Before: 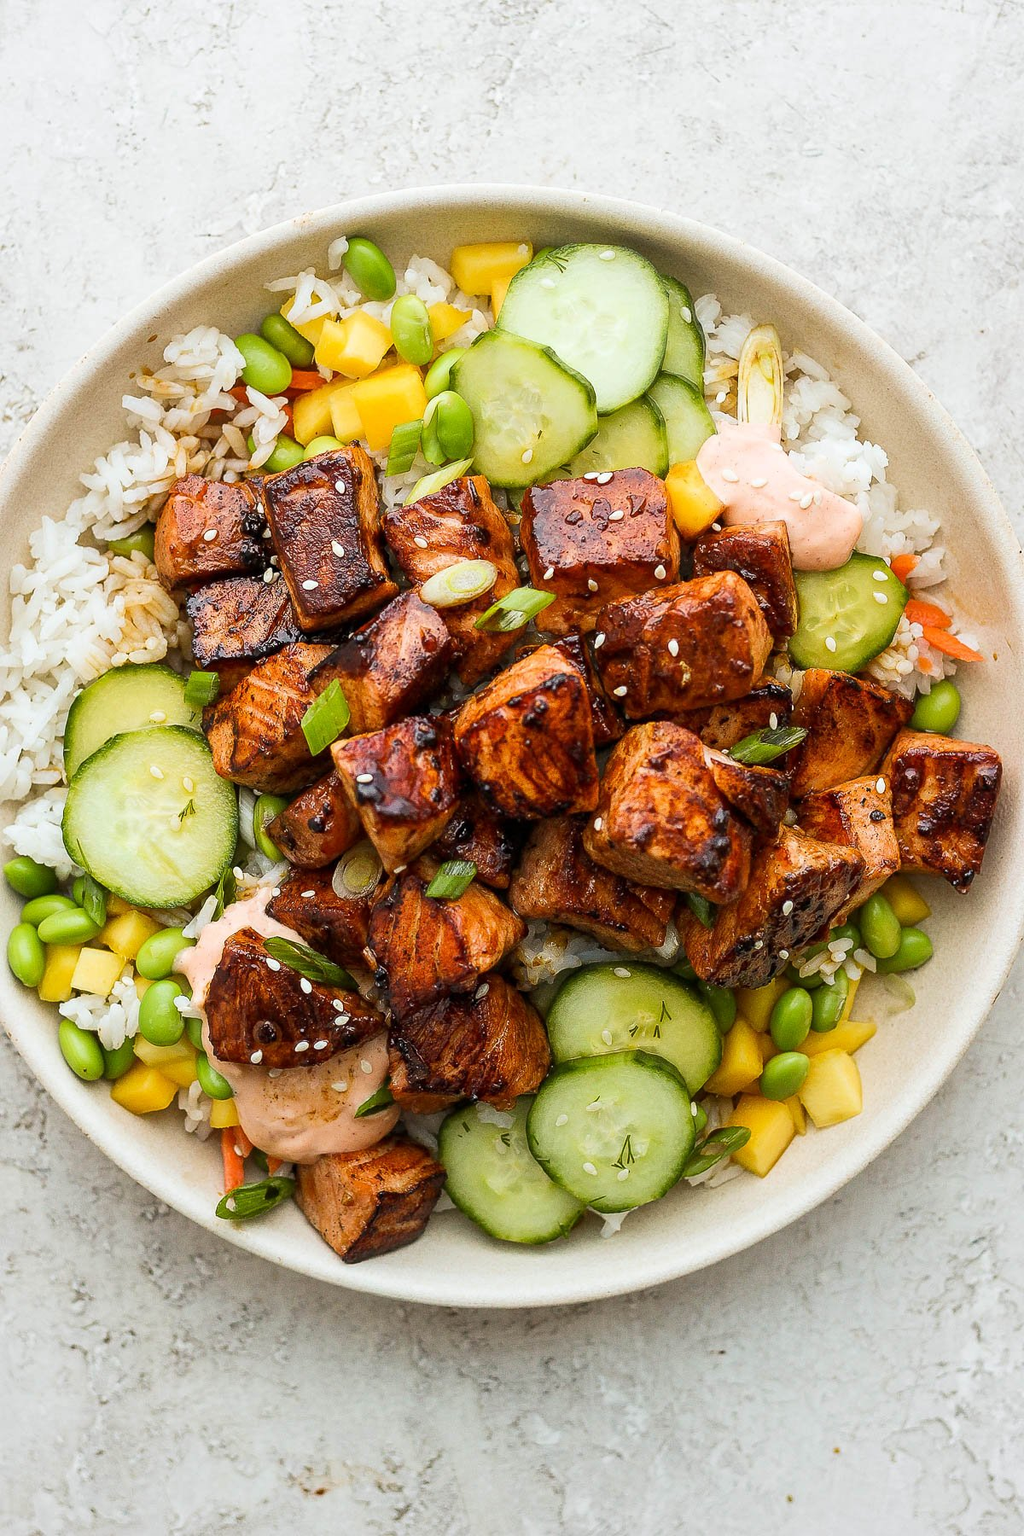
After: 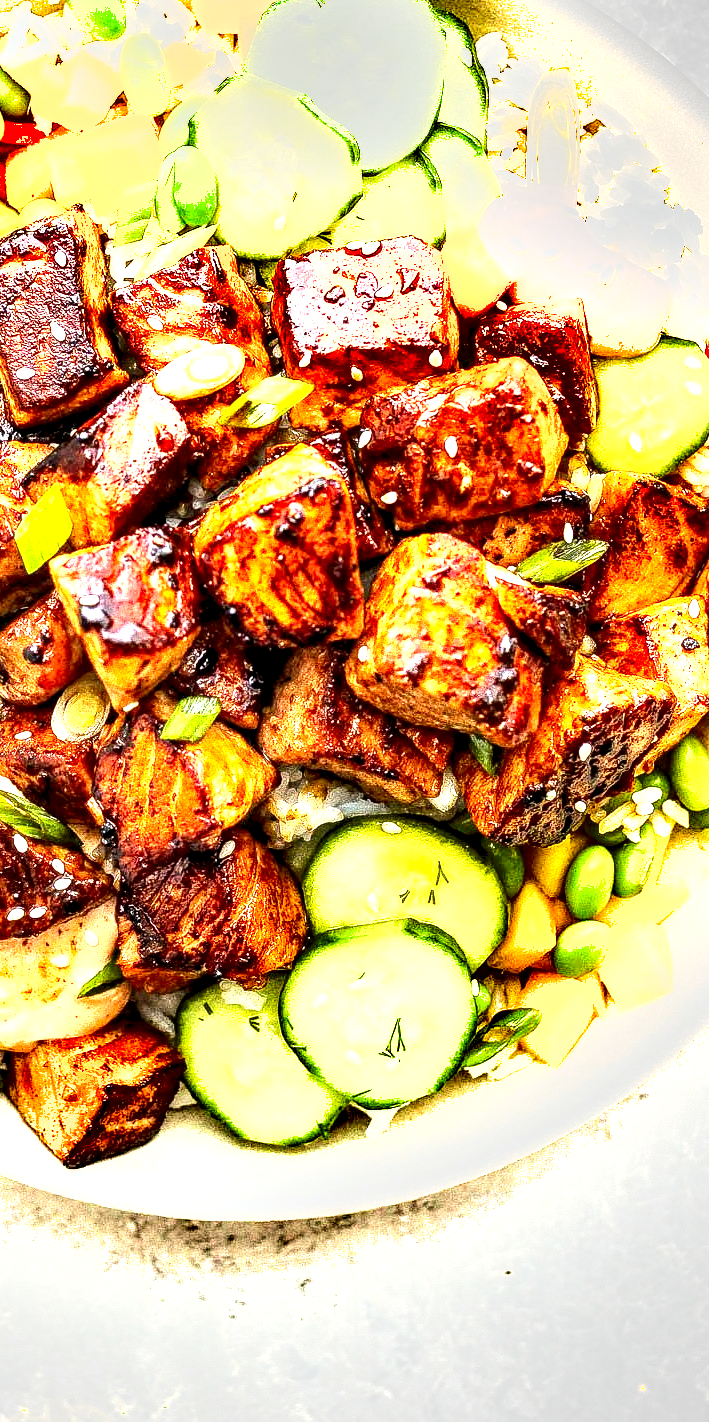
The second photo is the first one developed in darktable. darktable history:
exposure: black level correction 0.001, exposure 1.643 EV, compensate exposure bias true, compensate highlight preservation false
shadows and highlights: soften with gaussian
tone equalizer: -8 EV -0.41 EV, -7 EV -0.409 EV, -6 EV -0.338 EV, -5 EV -0.209 EV, -3 EV 0.223 EV, -2 EV 0.363 EV, -1 EV 0.398 EV, +0 EV 0.391 EV
crop and rotate: left 28.181%, top 17.376%, right 12.665%, bottom 3.596%
contrast brightness saturation: contrast 0.2, brightness 0.162, saturation 0.216
local contrast: highlights 80%, shadows 58%, detail 175%, midtone range 0.598
